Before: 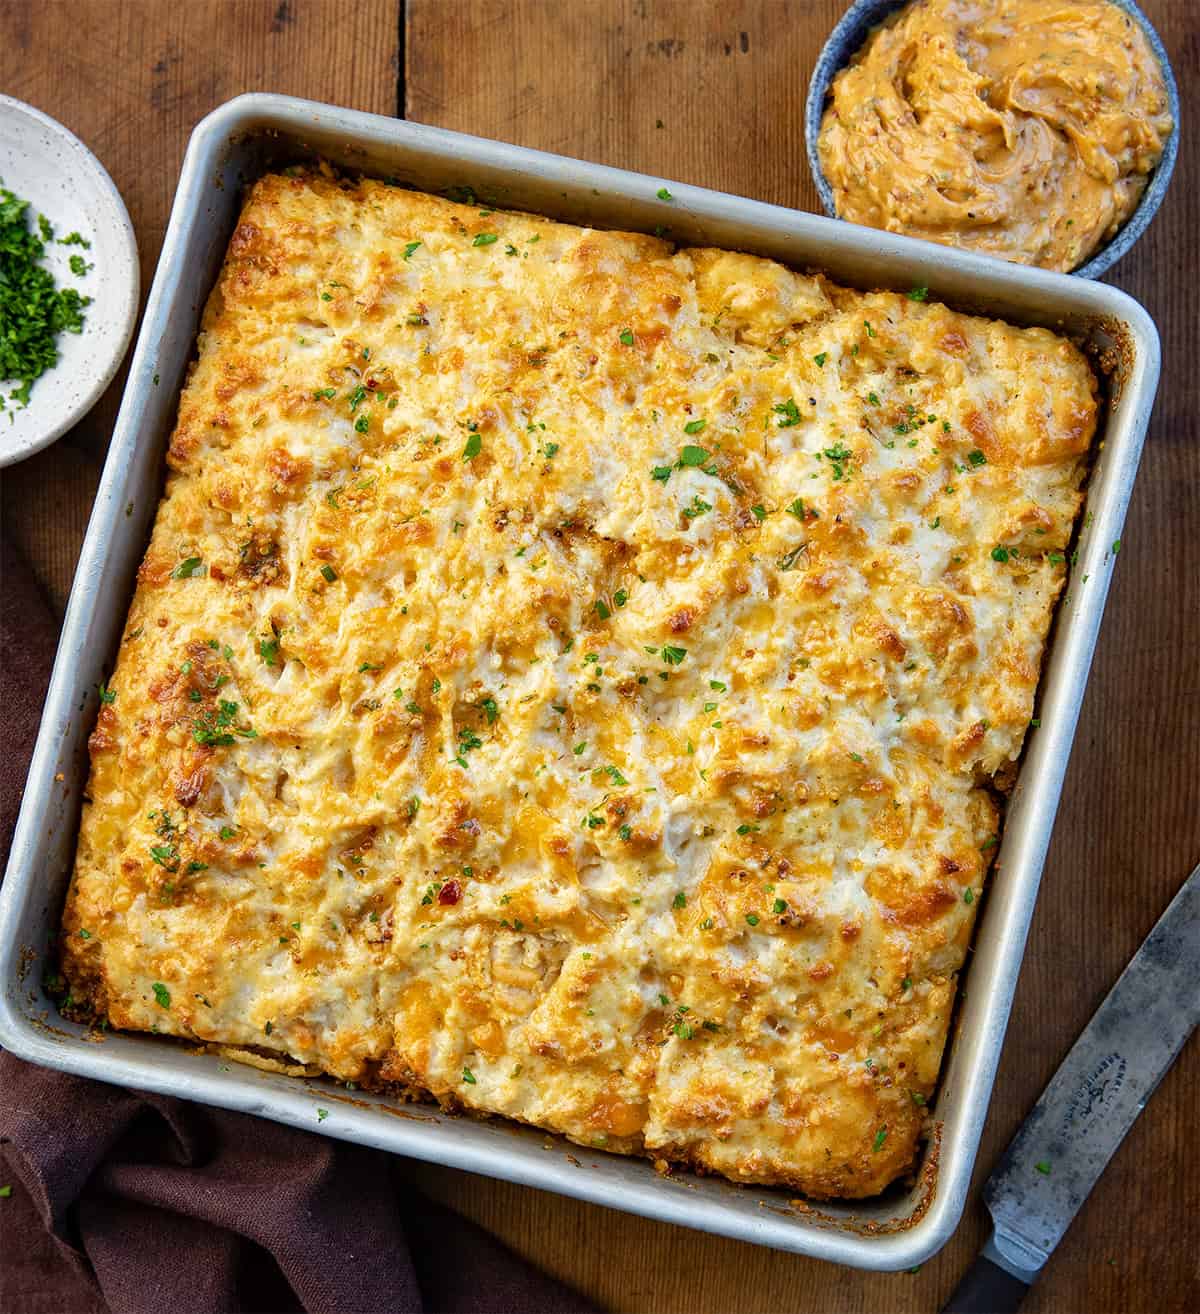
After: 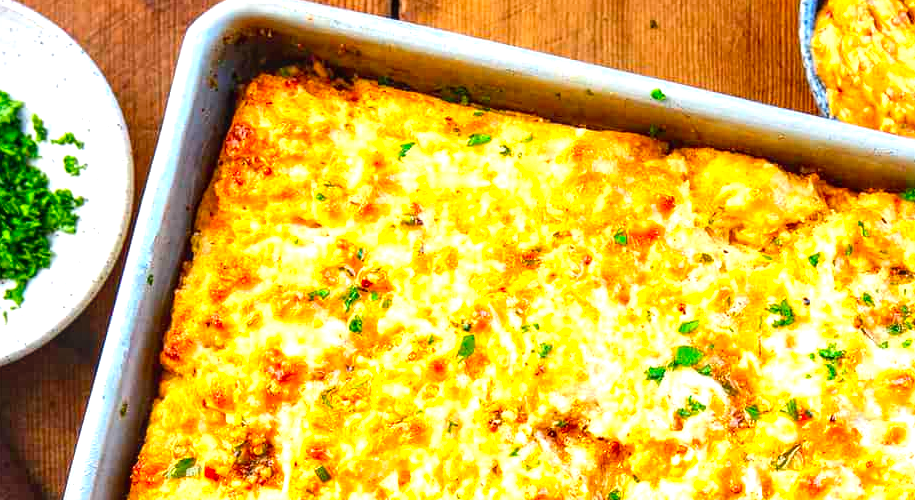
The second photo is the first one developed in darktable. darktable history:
crop: left 0.579%, top 7.627%, right 23.167%, bottom 54.275%
contrast brightness saturation: contrast 0.09, saturation 0.28
local contrast: on, module defaults
exposure: black level correction 0, exposure 1 EV, compensate exposure bias true, compensate highlight preservation false
